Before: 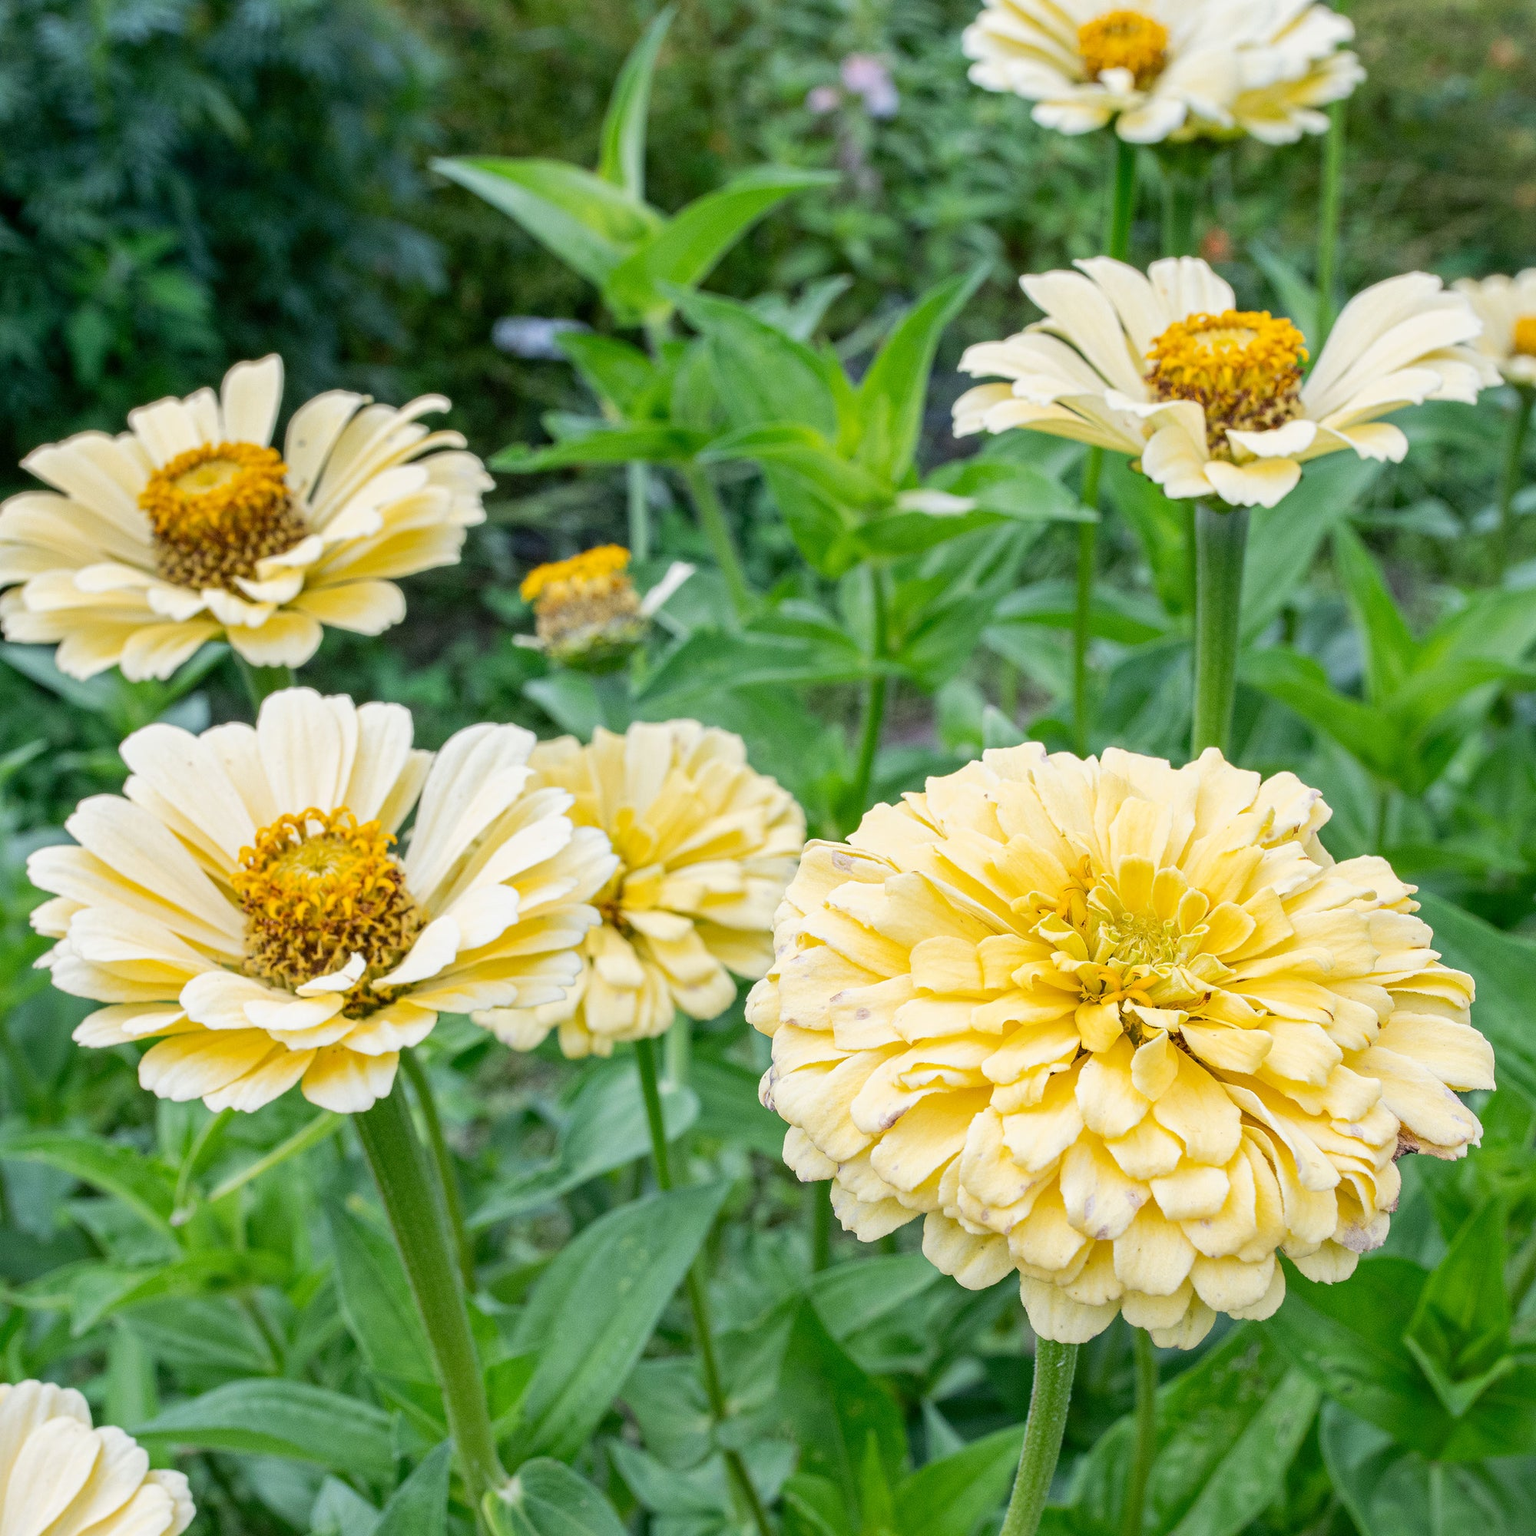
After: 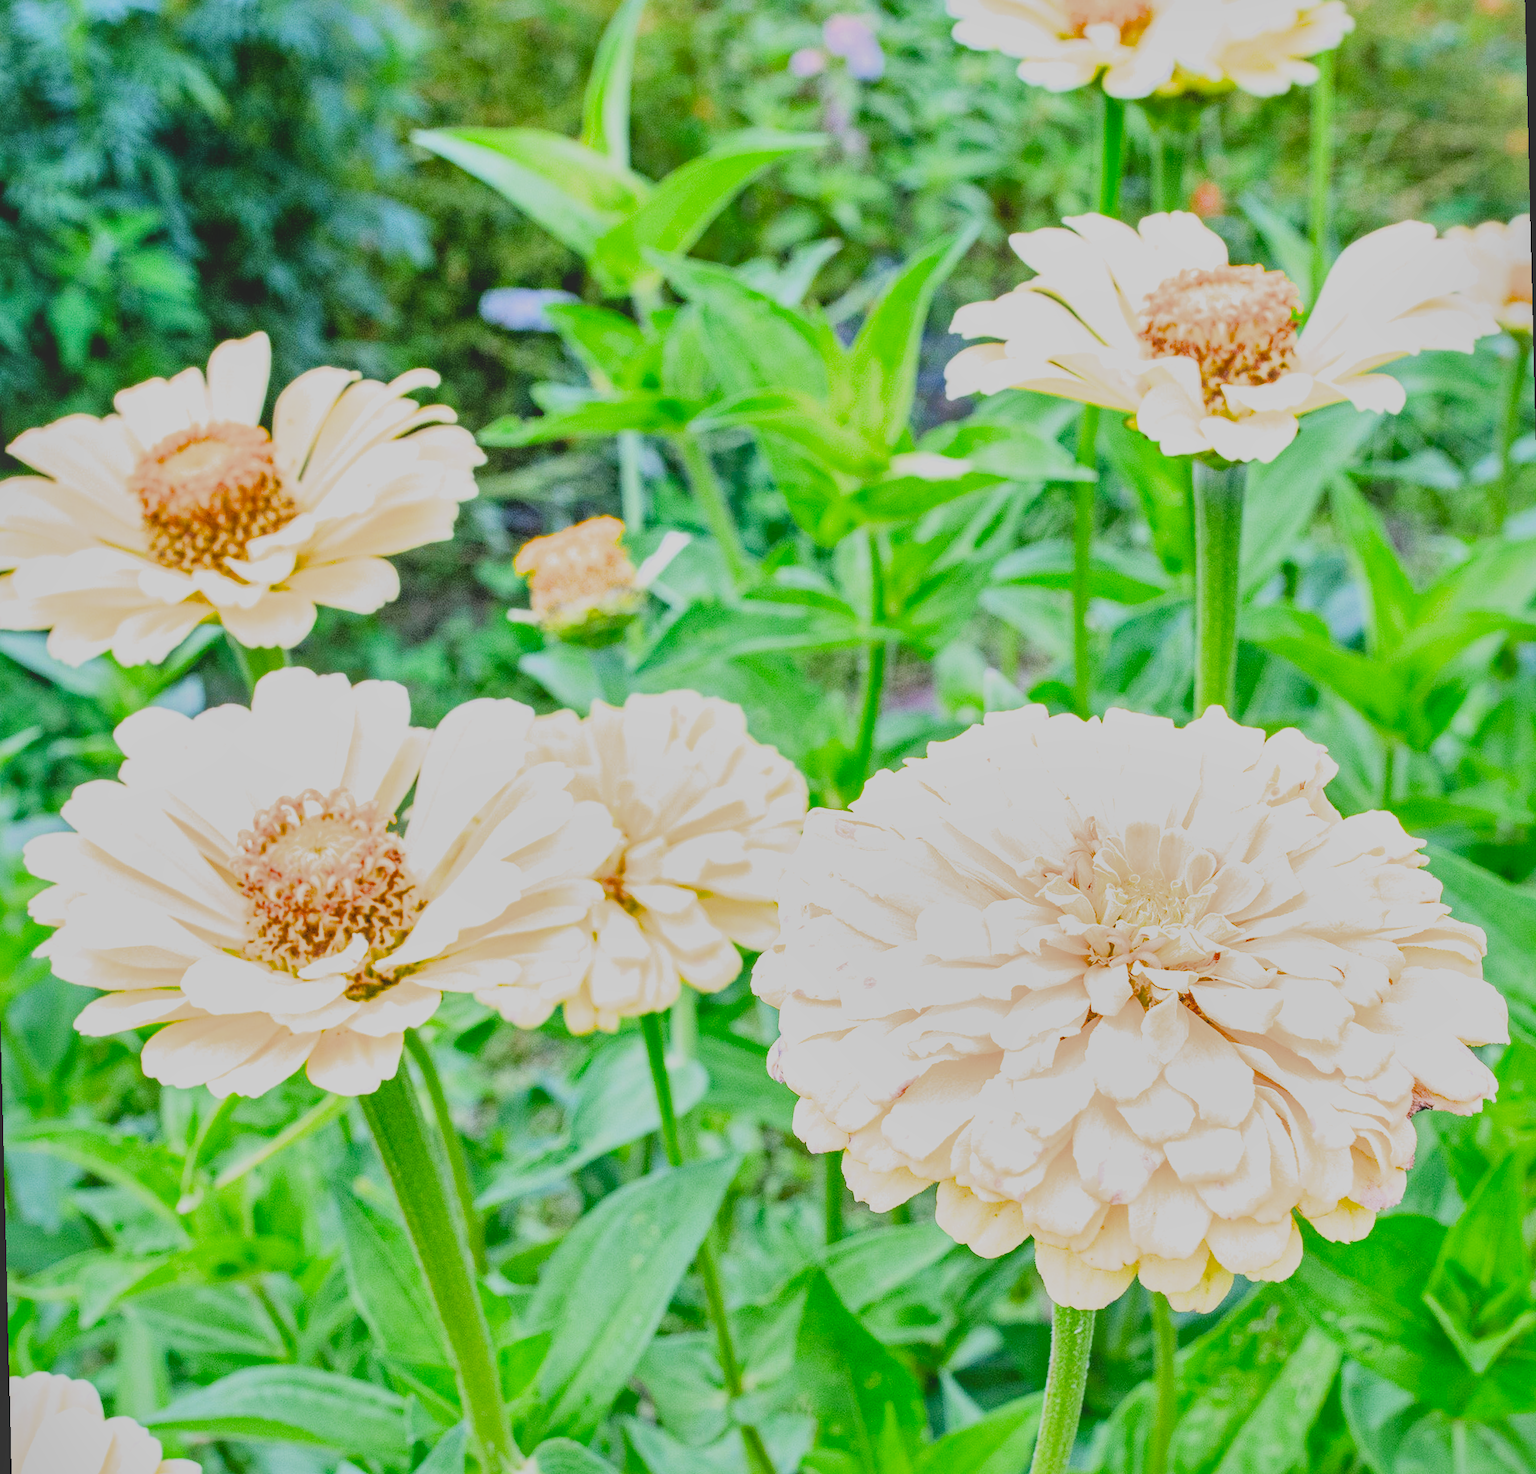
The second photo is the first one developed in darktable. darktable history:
exposure: black level correction 0, exposure 2.088 EV, compensate exposure bias true, compensate highlight preservation false
haze removal: adaptive false
rotate and perspective: rotation -1.42°, crop left 0.016, crop right 0.984, crop top 0.035, crop bottom 0.965
white balance: red 1.05, blue 1.072
shadows and highlights: on, module defaults
filmic rgb: black relative exposure -5 EV, hardness 2.88, contrast 1.3
local contrast: on, module defaults
contrast brightness saturation: contrast -0.28
